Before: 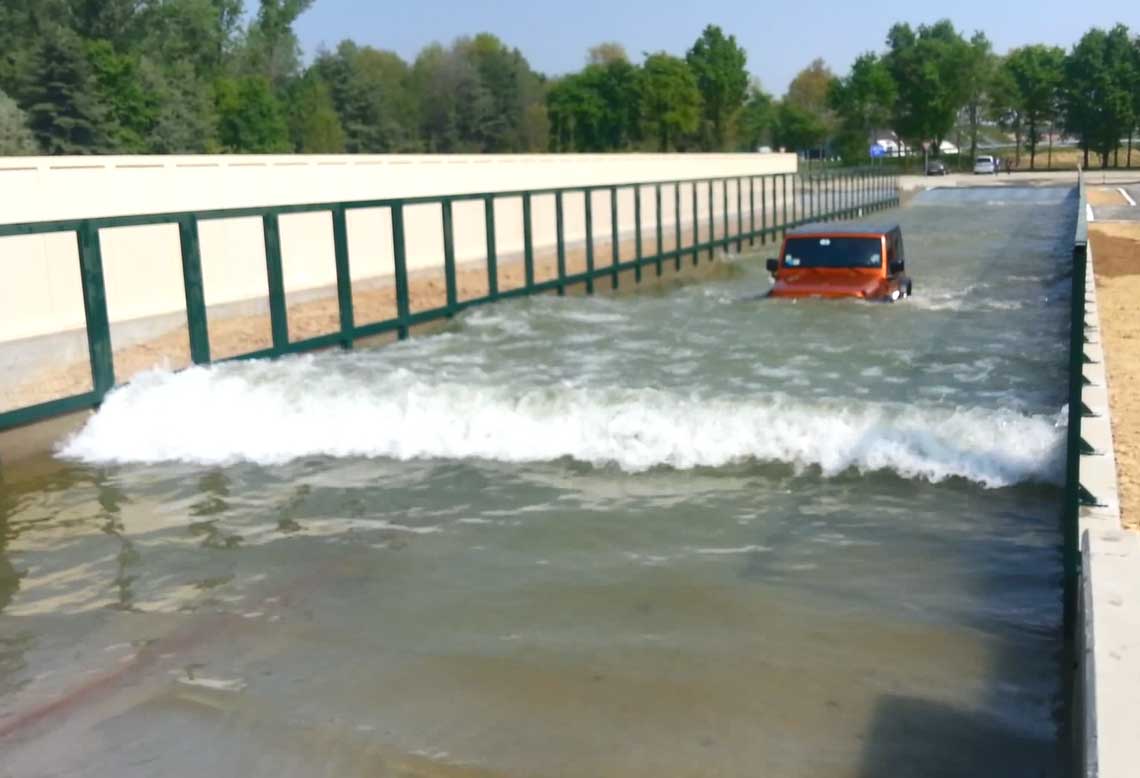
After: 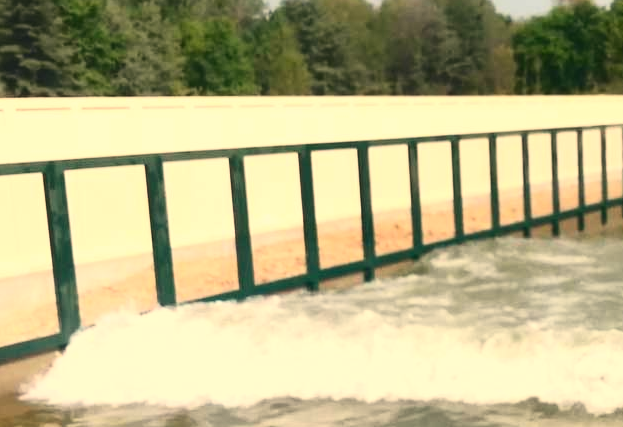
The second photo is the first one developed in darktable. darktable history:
crop and rotate: left 3.047%, top 7.509%, right 42.236%, bottom 37.598%
contrast brightness saturation: contrast 0.24, brightness 0.09
white balance: red 1.138, green 0.996, blue 0.812
